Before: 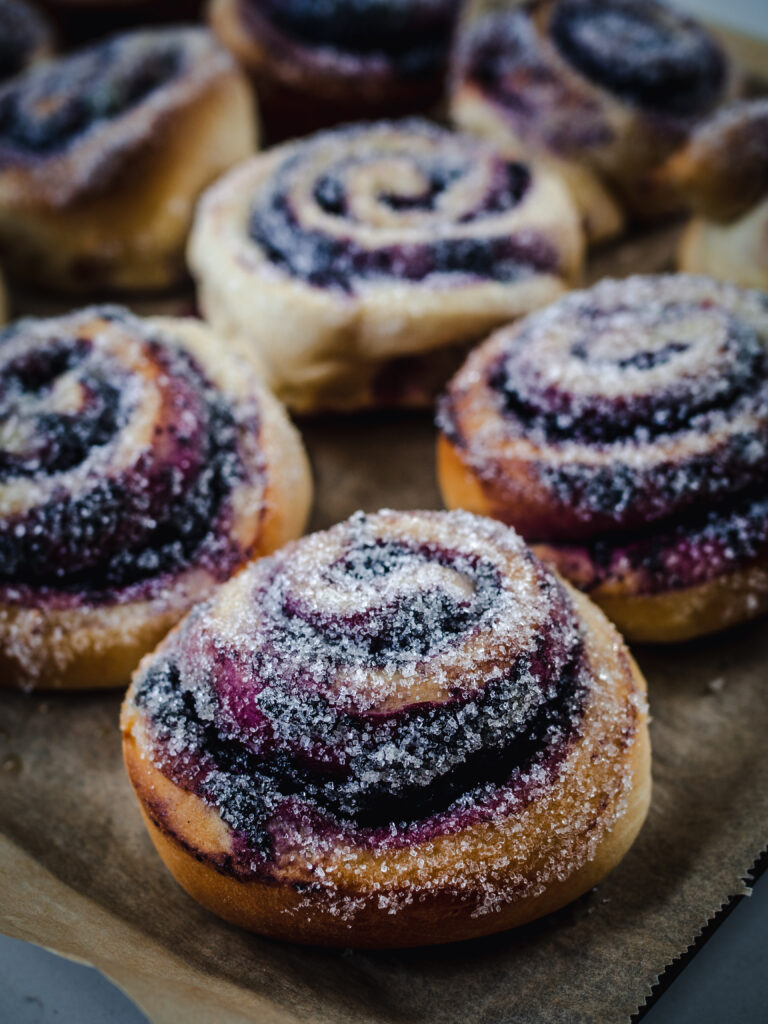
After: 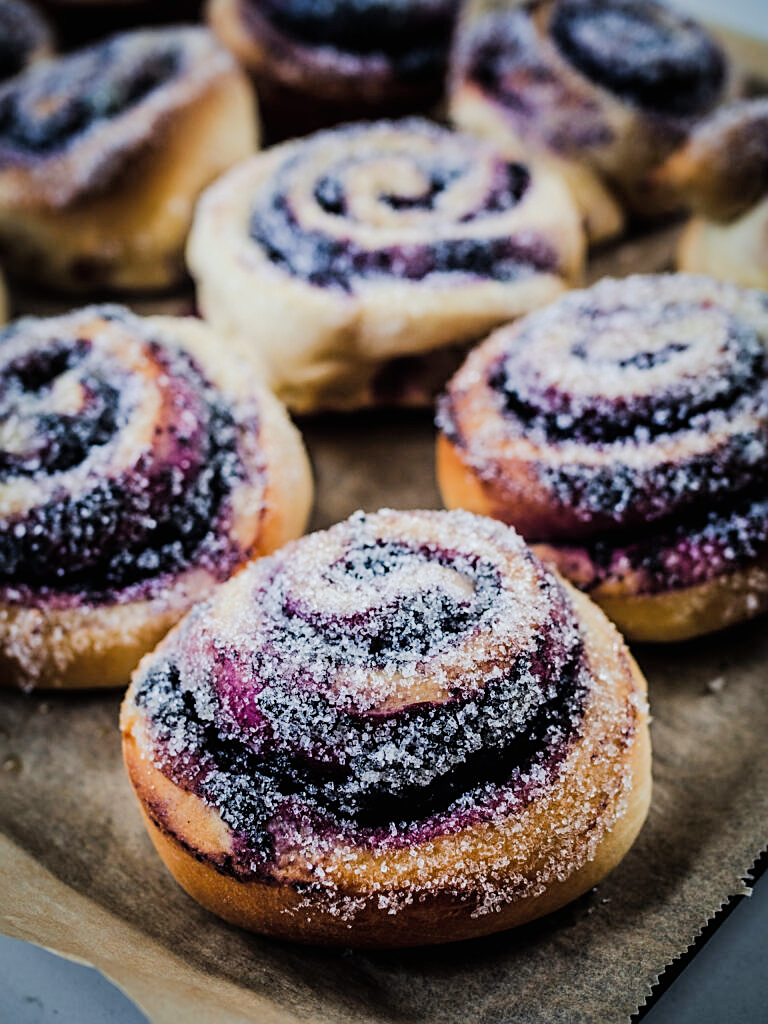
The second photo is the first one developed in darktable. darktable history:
sharpen: on, module defaults
exposure: exposure 1 EV, compensate highlight preservation false
filmic rgb: black relative exposure -7.32 EV, white relative exposure 5.09 EV, hardness 3.2
tone equalizer: on, module defaults
